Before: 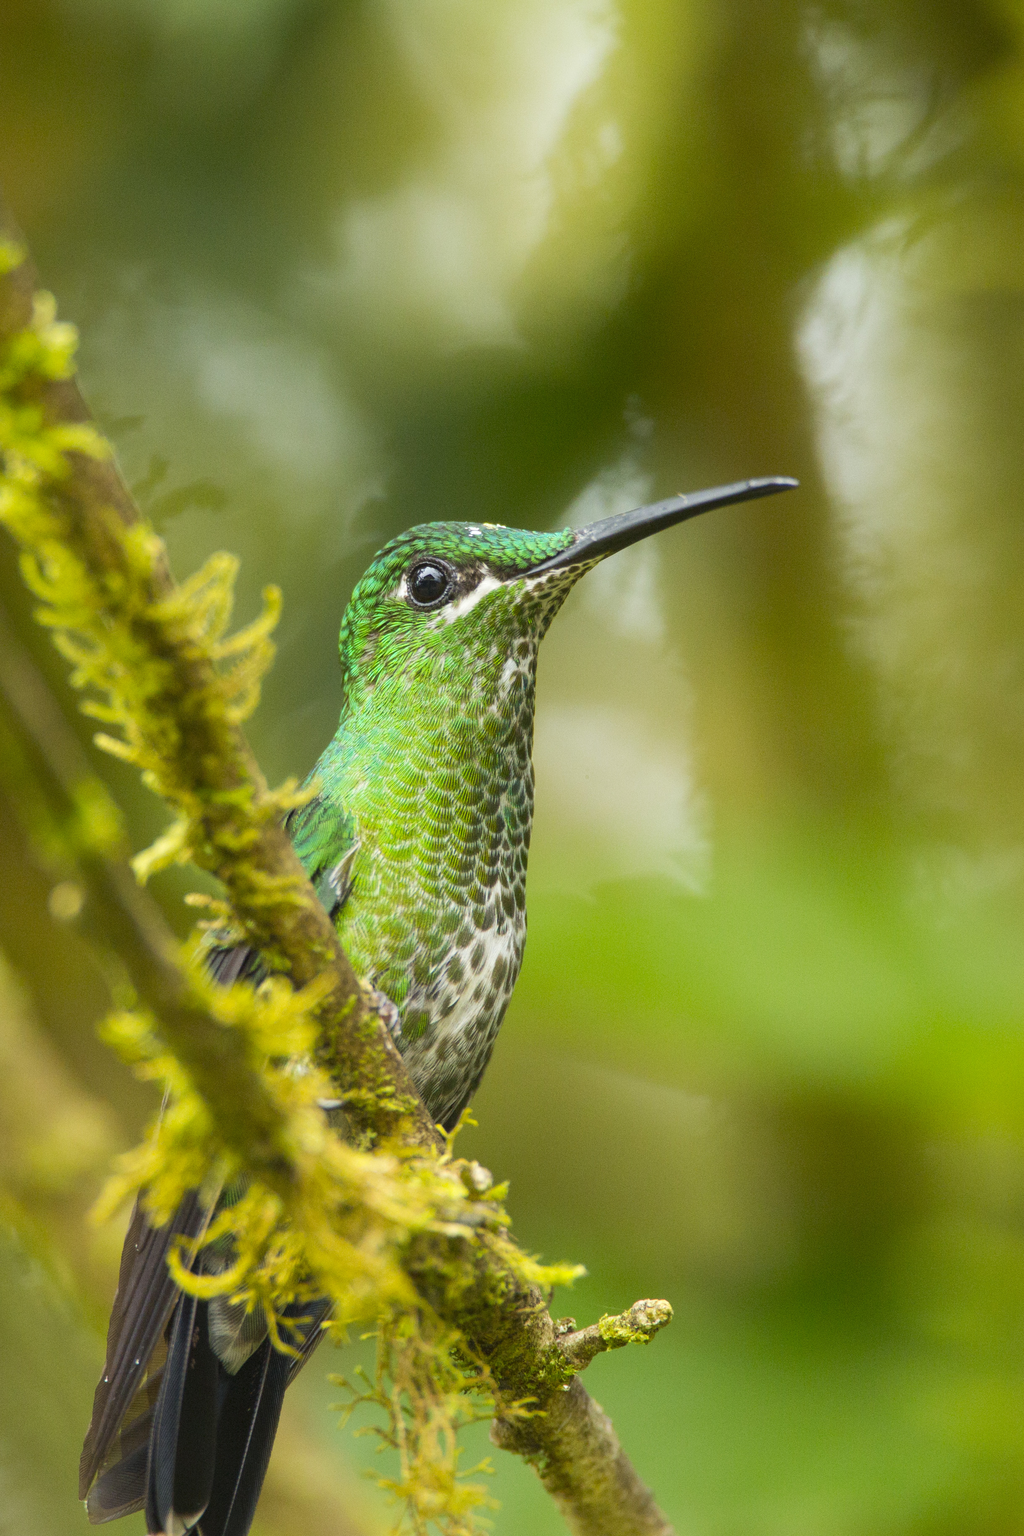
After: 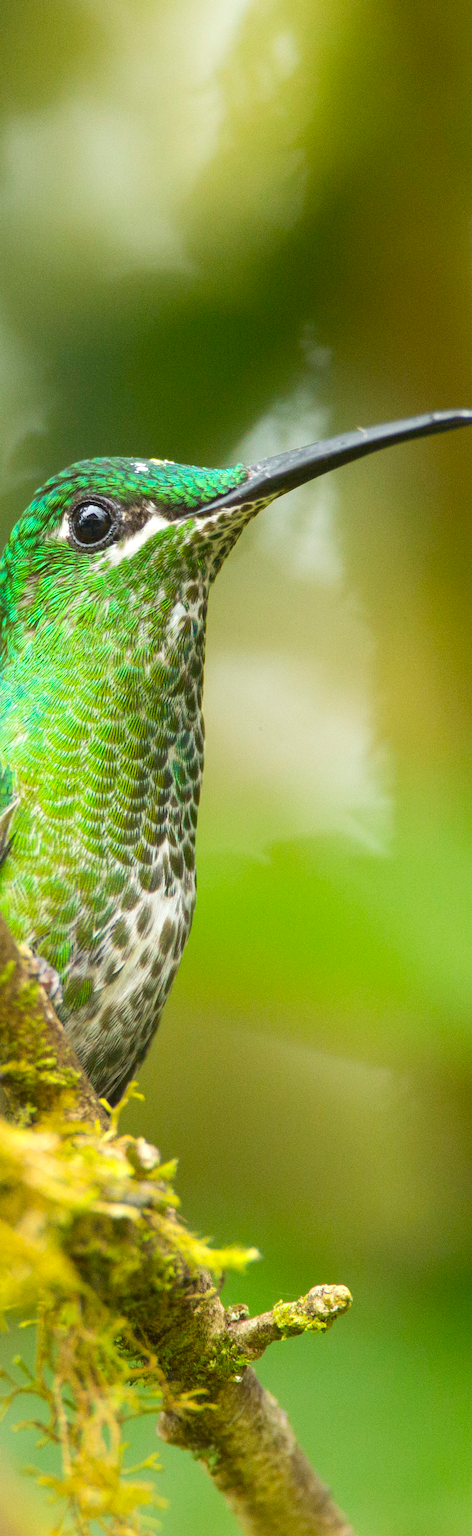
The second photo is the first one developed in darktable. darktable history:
exposure: exposure 0.2 EV, compensate highlight preservation false
crop: left 33.452%, top 6.025%, right 23.155%
